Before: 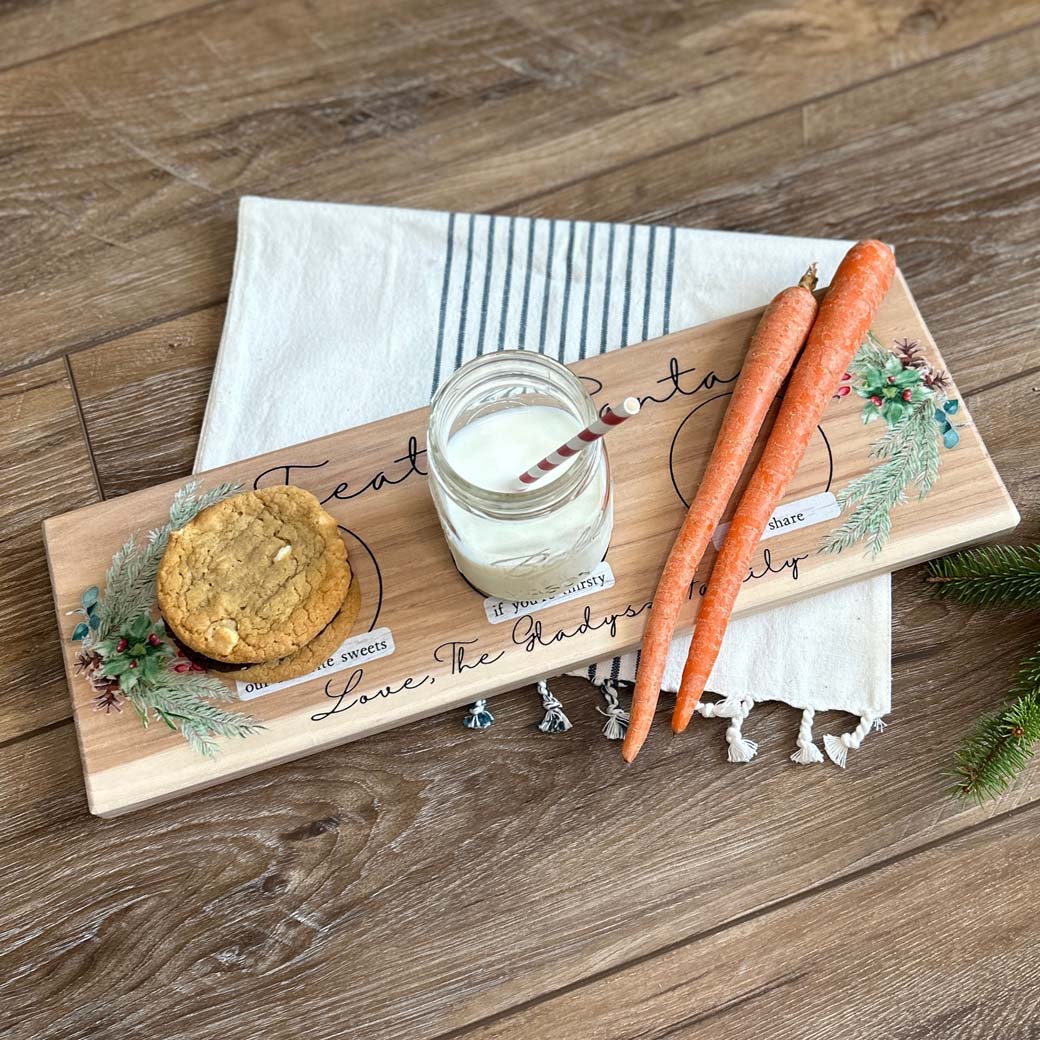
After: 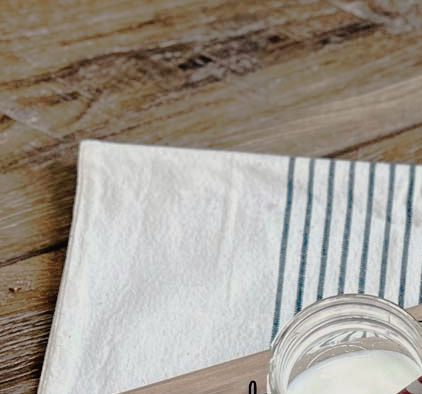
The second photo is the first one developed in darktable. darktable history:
crop: left 15.452%, top 5.459%, right 43.956%, bottom 56.62%
tone curve: curves: ch0 [(0, 0) (0.003, 0.019) (0.011, 0.019) (0.025, 0.023) (0.044, 0.032) (0.069, 0.046) (0.1, 0.073) (0.136, 0.129) (0.177, 0.207) (0.224, 0.295) (0.277, 0.394) (0.335, 0.48) (0.399, 0.524) (0.468, 0.575) (0.543, 0.628) (0.623, 0.684) (0.709, 0.739) (0.801, 0.808) (0.898, 0.9) (1, 1)], preserve colors none
filmic rgb: black relative exposure -5.83 EV, white relative exposure 3.4 EV, hardness 3.68
color balance rgb: shadows lift › hue 87.51°, highlights gain › chroma 1.62%, highlights gain › hue 55.1°, global offset › chroma 0.06%, global offset › hue 253.66°, linear chroma grading › global chroma 0.5%
rgb curve: curves: ch0 [(0, 0) (0.415, 0.237) (1, 1)]
